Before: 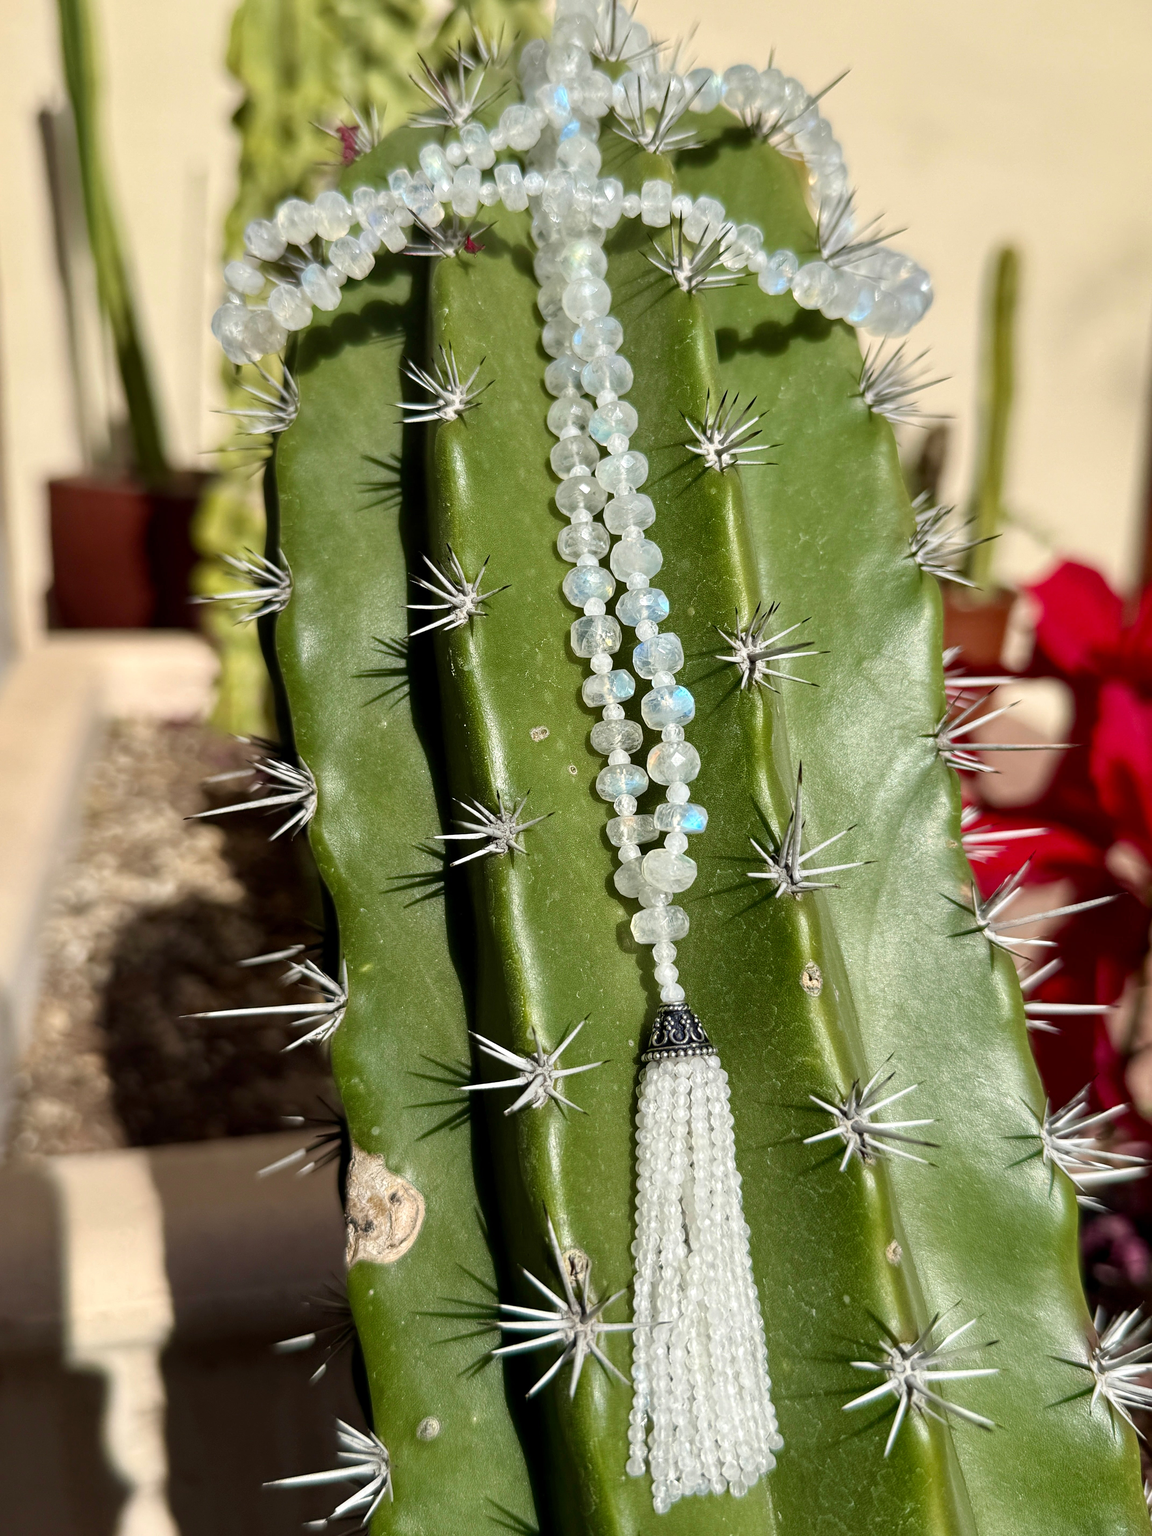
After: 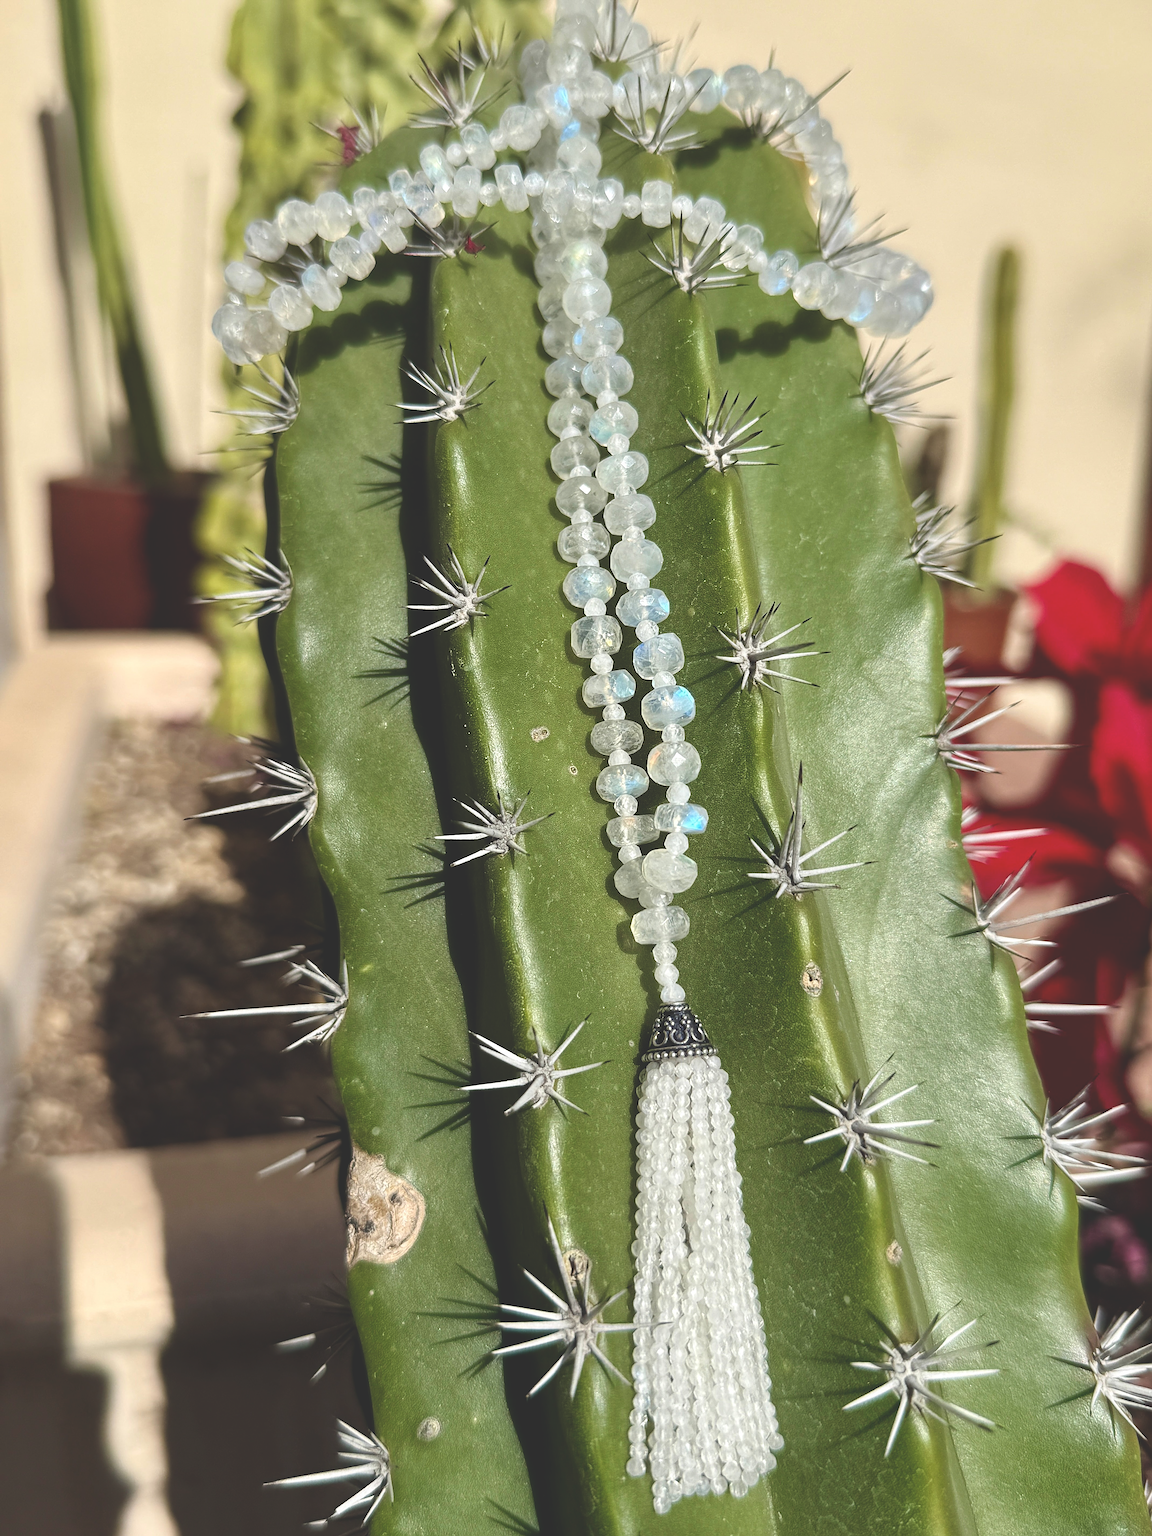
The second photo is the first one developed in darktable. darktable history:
sharpen: on, module defaults
exposure: black level correction -0.028, compensate exposure bias true, compensate highlight preservation false
